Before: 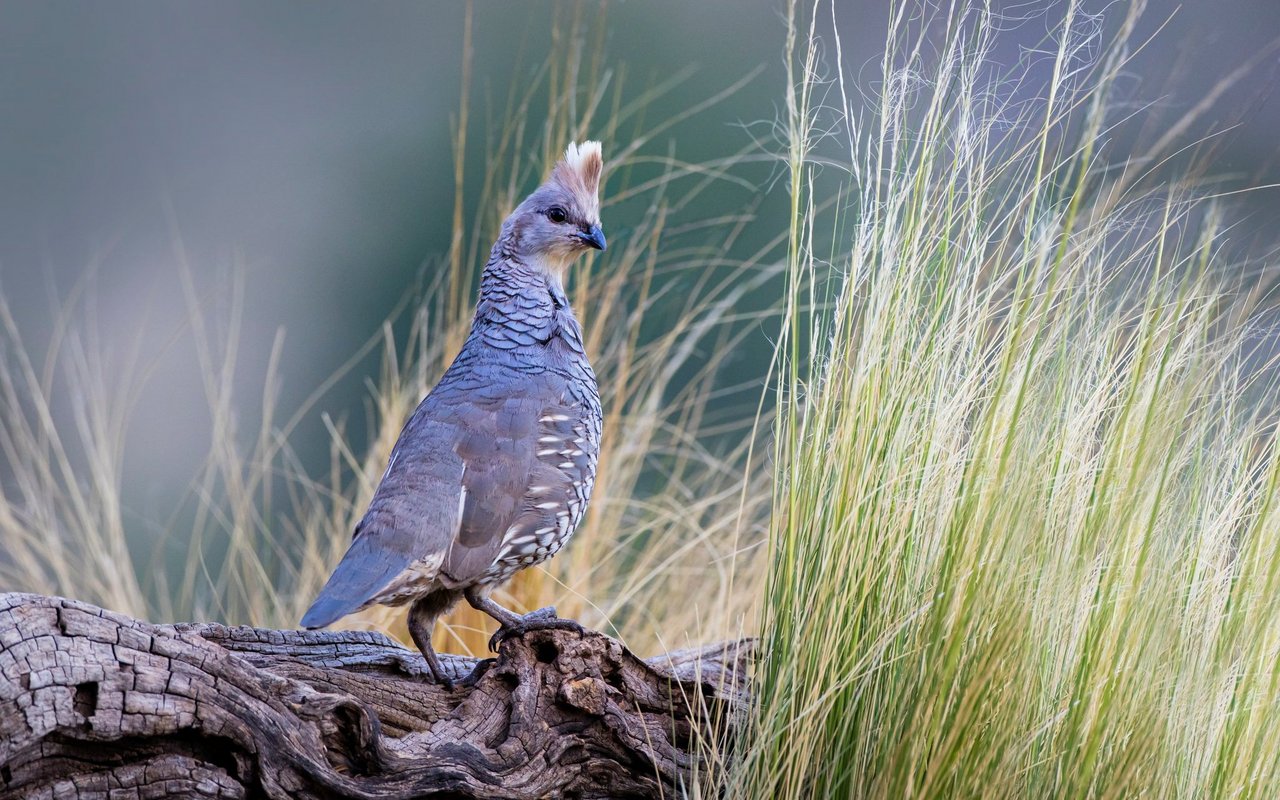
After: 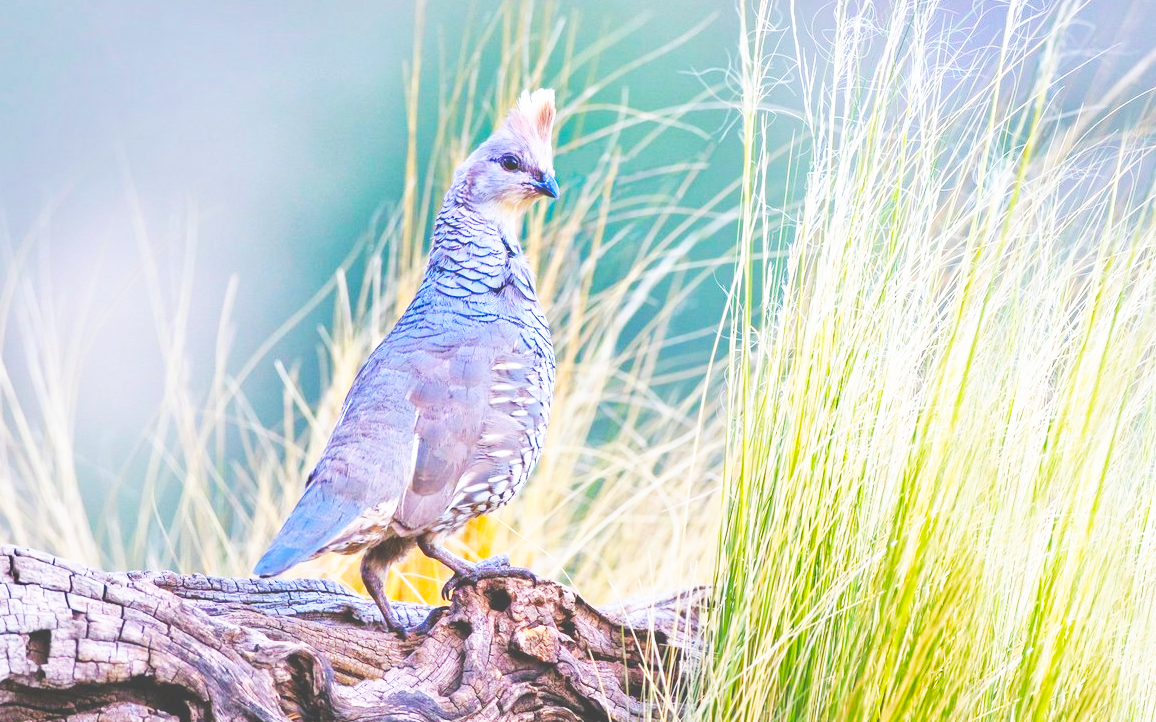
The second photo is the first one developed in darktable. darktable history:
exposure: black level correction -0.016, compensate highlight preservation false
tone equalizer: -7 EV 0.15 EV, -6 EV 0.632 EV, -5 EV 1.19 EV, -4 EV 1.32 EV, -3 EV 1.17 EV, -2 EV 0.6 EV, -1 EV 0.158 EV
base curve: curves: ch0 [(0, 0) (0.007, 0.004) (0.027, 0.03) (0.046, 0.07) (0.207, 0.54) (0.442, 0.872) (0.673, 0.972) (1, 1)], preserve colors none
crop: left 3.678%, top 6.513%, right 5.976%, bottom 3.234%
color balance rgb: perceptual saturation grading › global saturation 16.399%, global vibrance 30.58%
